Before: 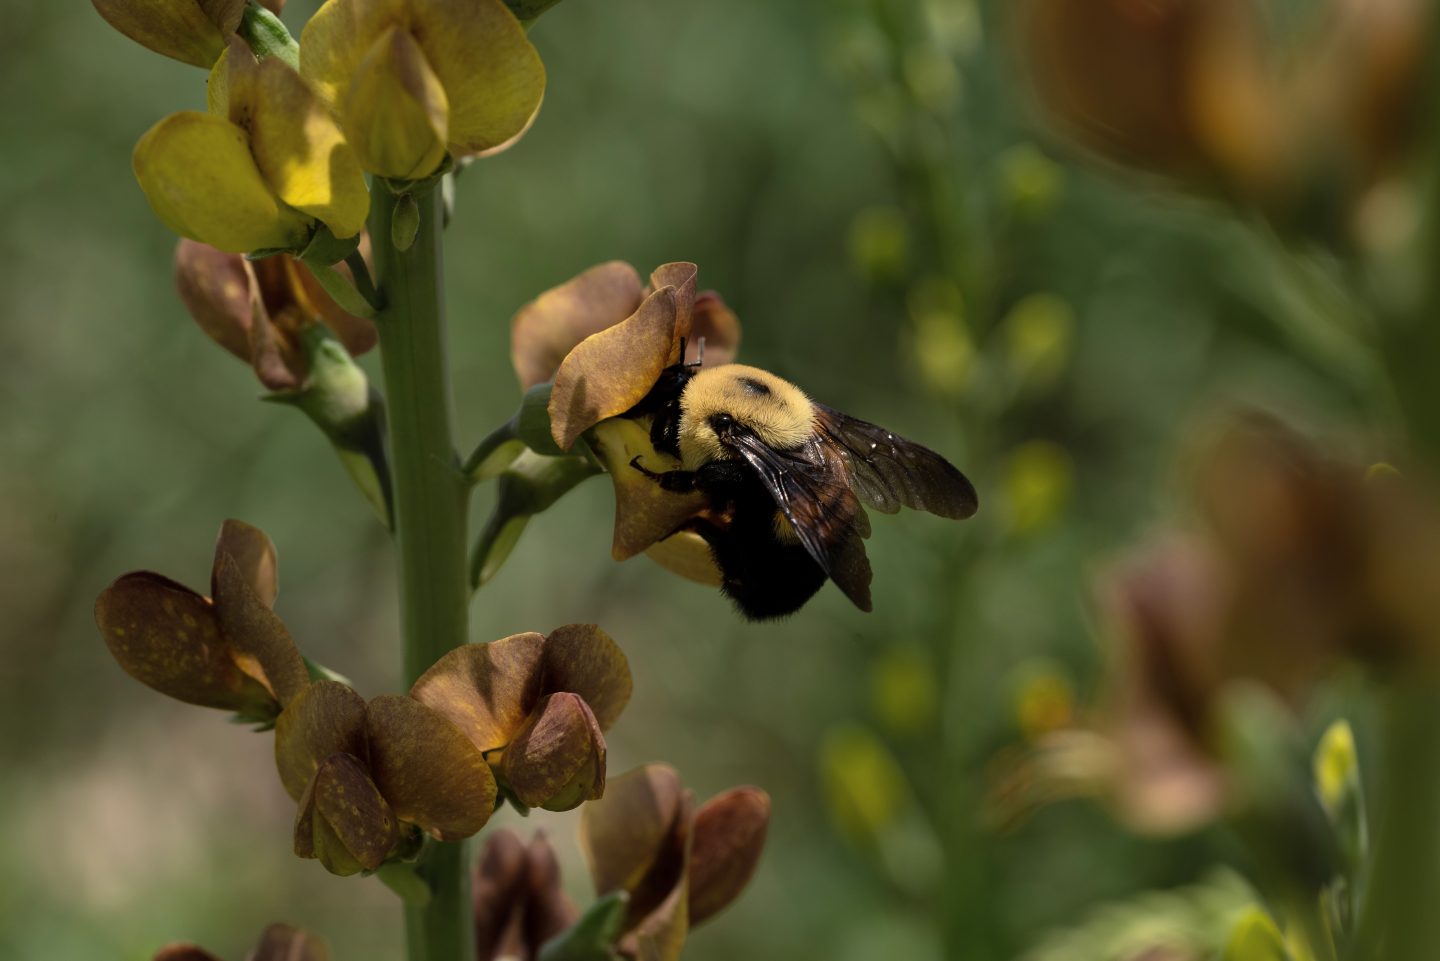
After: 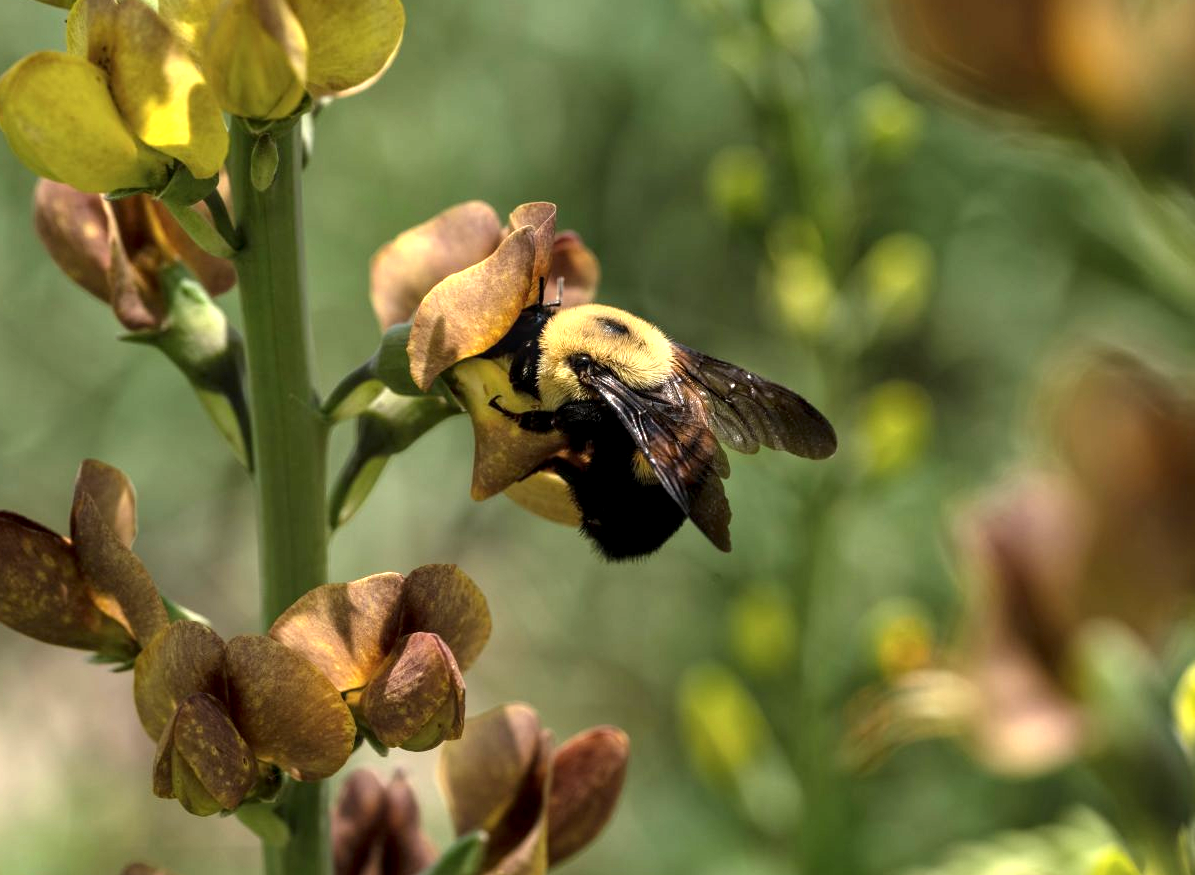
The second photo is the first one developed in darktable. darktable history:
crop: left 9.803%, top 6.328%, right 7.166%, bottom 2.527%
exposure: black level correction 0, exposure 1.107 EV, compensate highlight preservation false
local contrast: detail 130%
